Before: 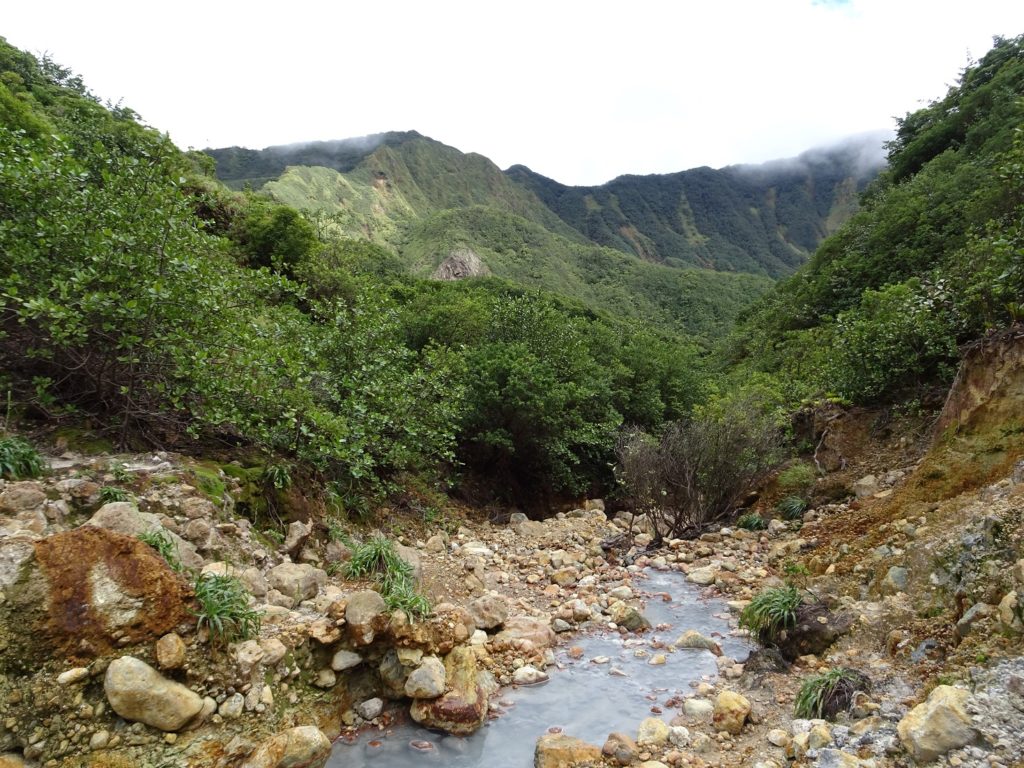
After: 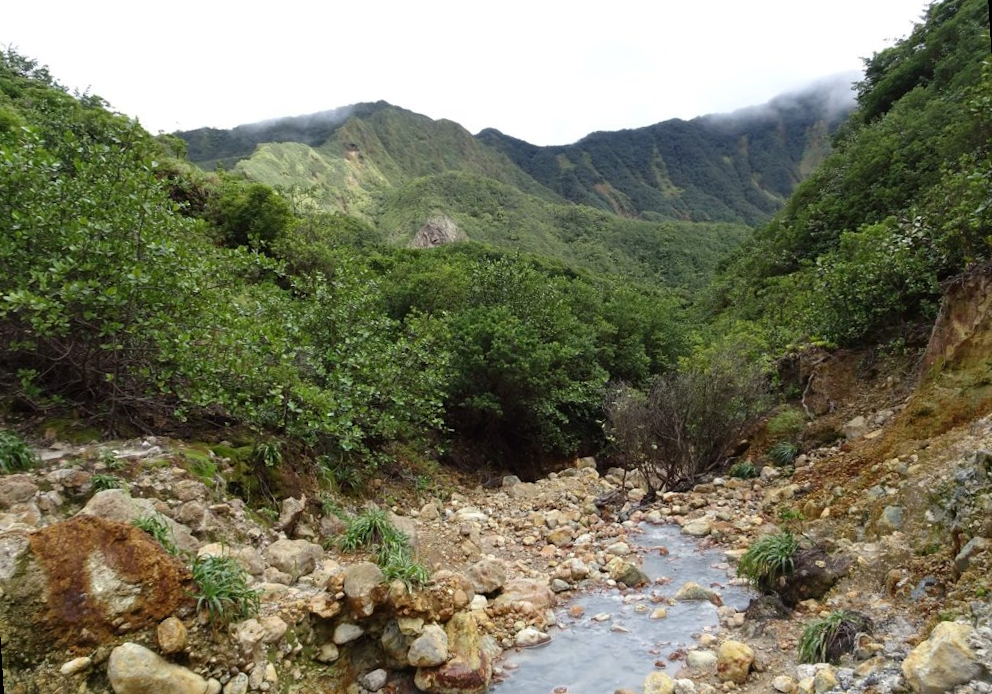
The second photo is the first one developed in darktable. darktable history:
rotate and perspective: rotation -3.52°, crop left 0.036, crop right 0.964, crop top 0.081, crop bottom 0.919
